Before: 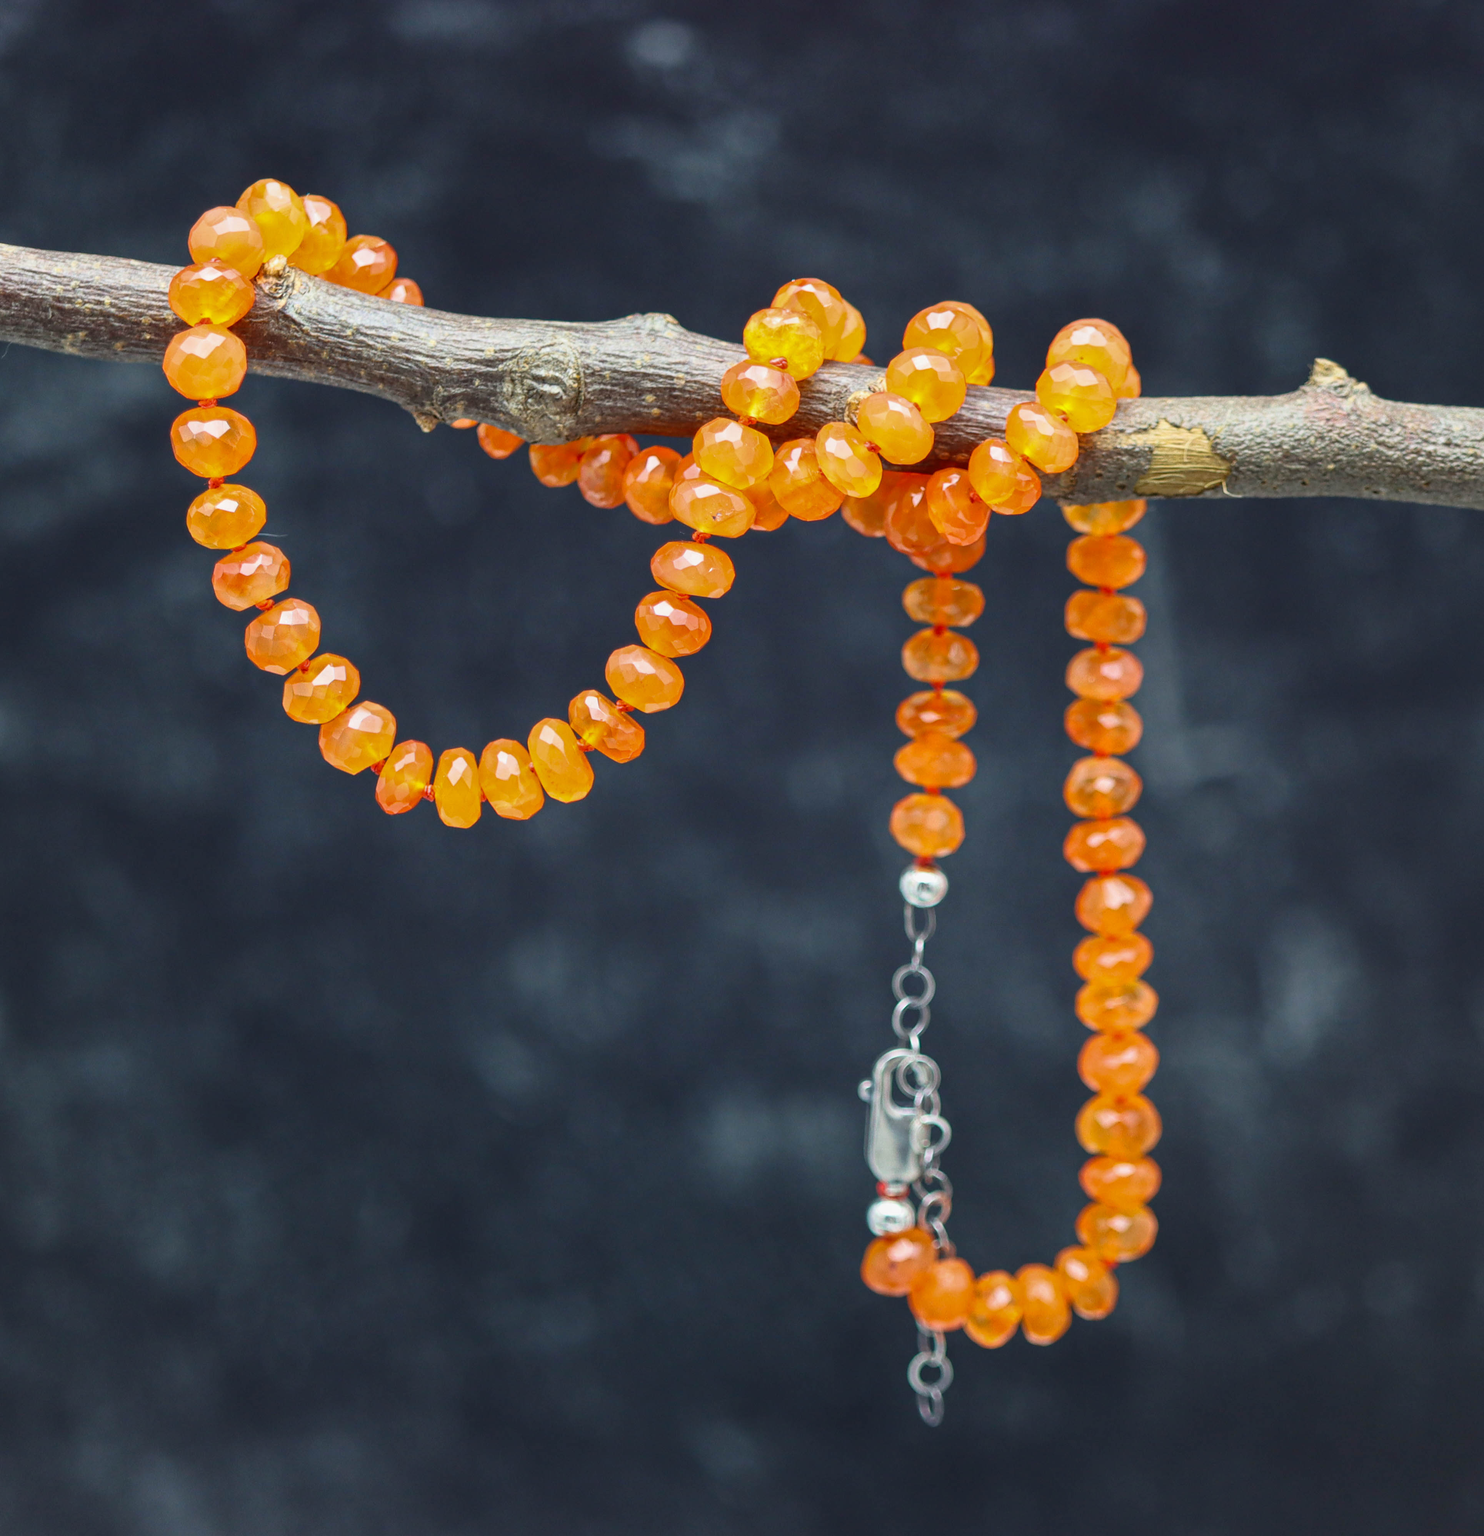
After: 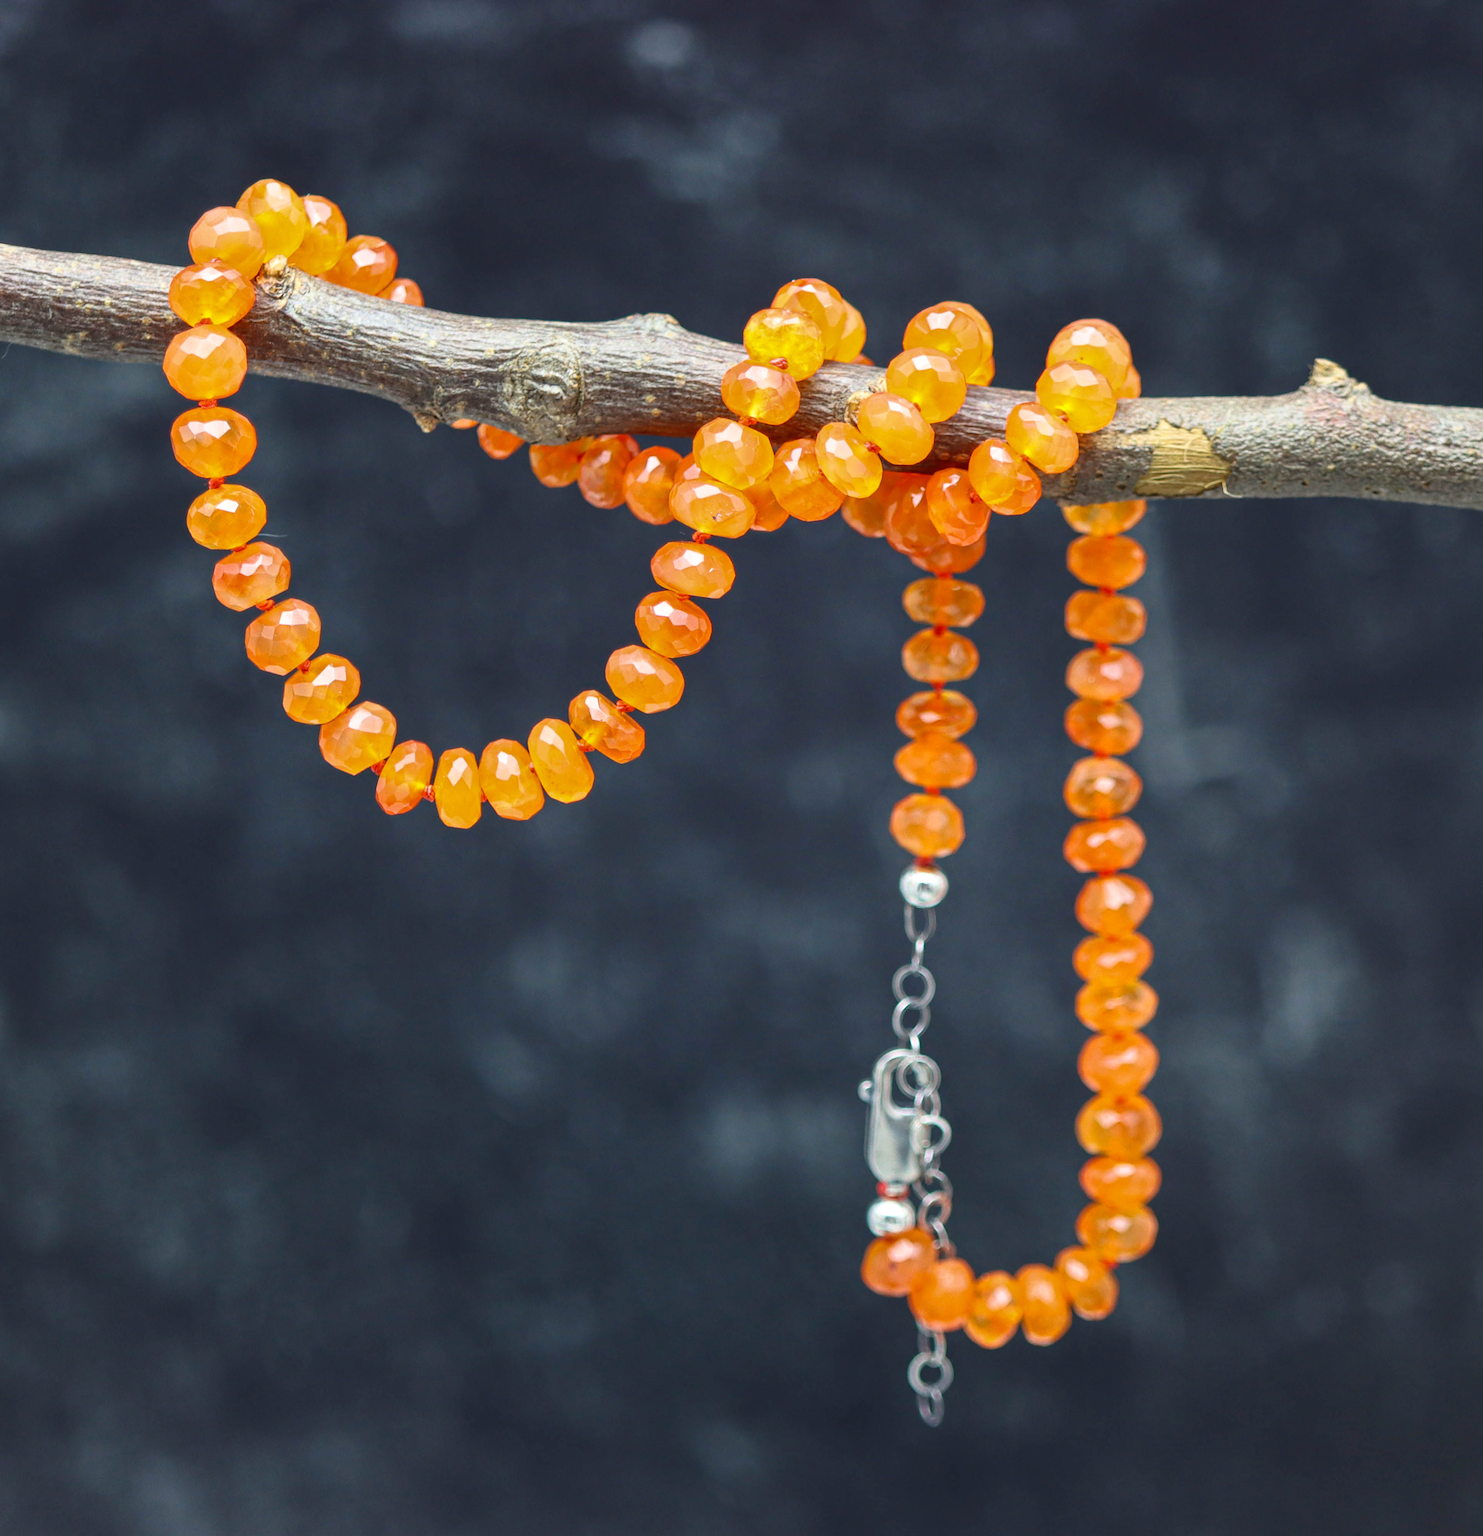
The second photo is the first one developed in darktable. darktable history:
exposure: exposure 0.152 EV, compensate exposure bias true, compensate highlight preservation false
